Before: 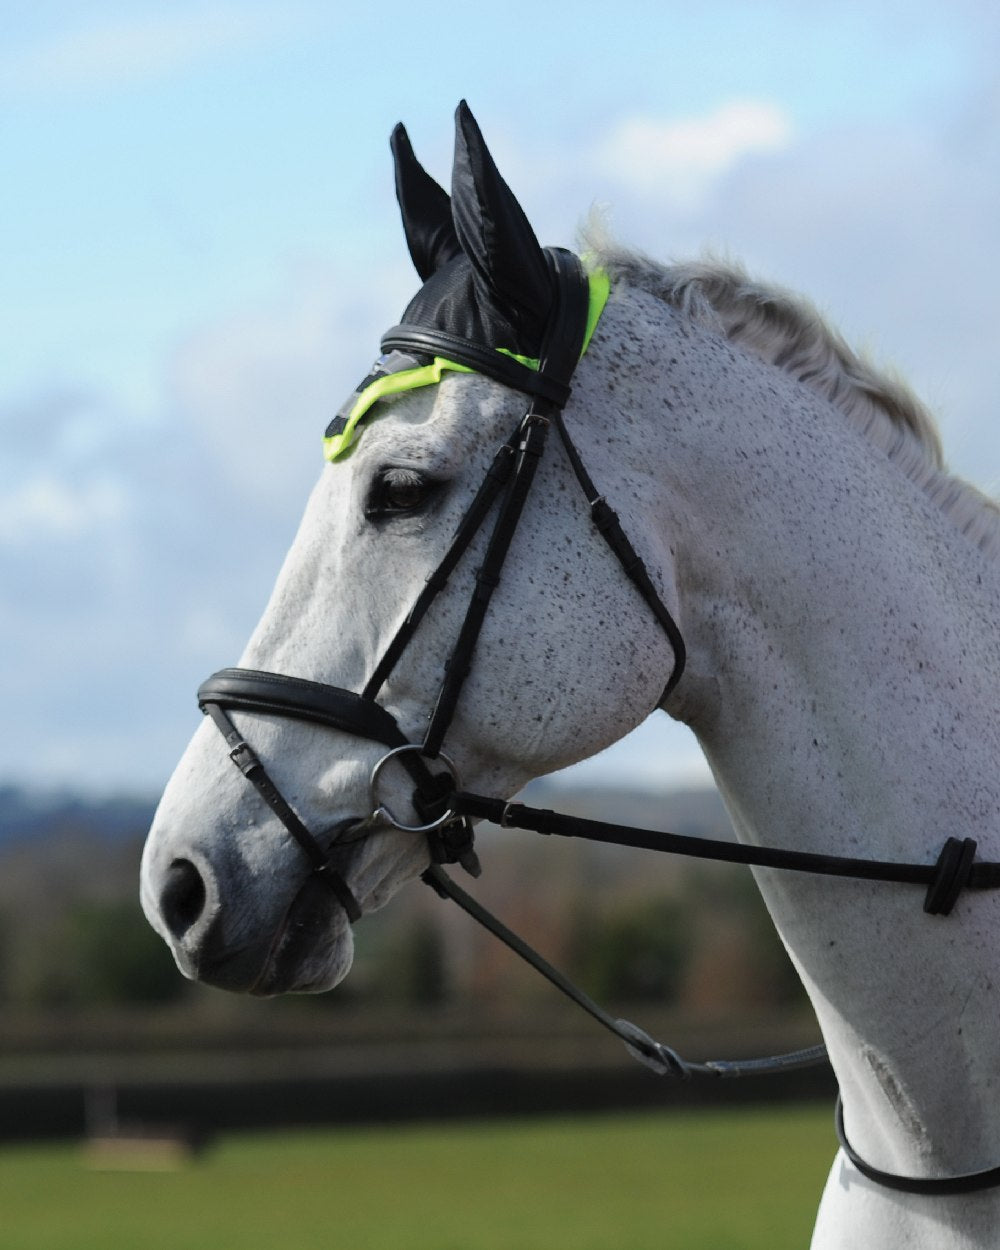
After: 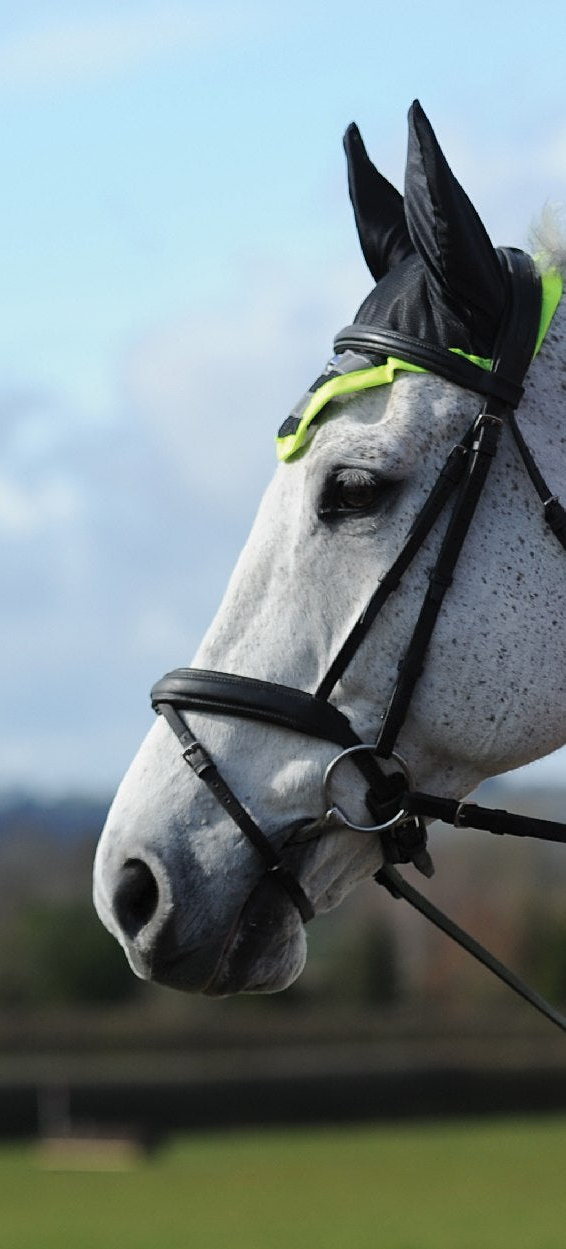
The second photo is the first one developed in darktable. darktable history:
sharpen: amount 0.206
crop: left 4.748%, right 38.568%
